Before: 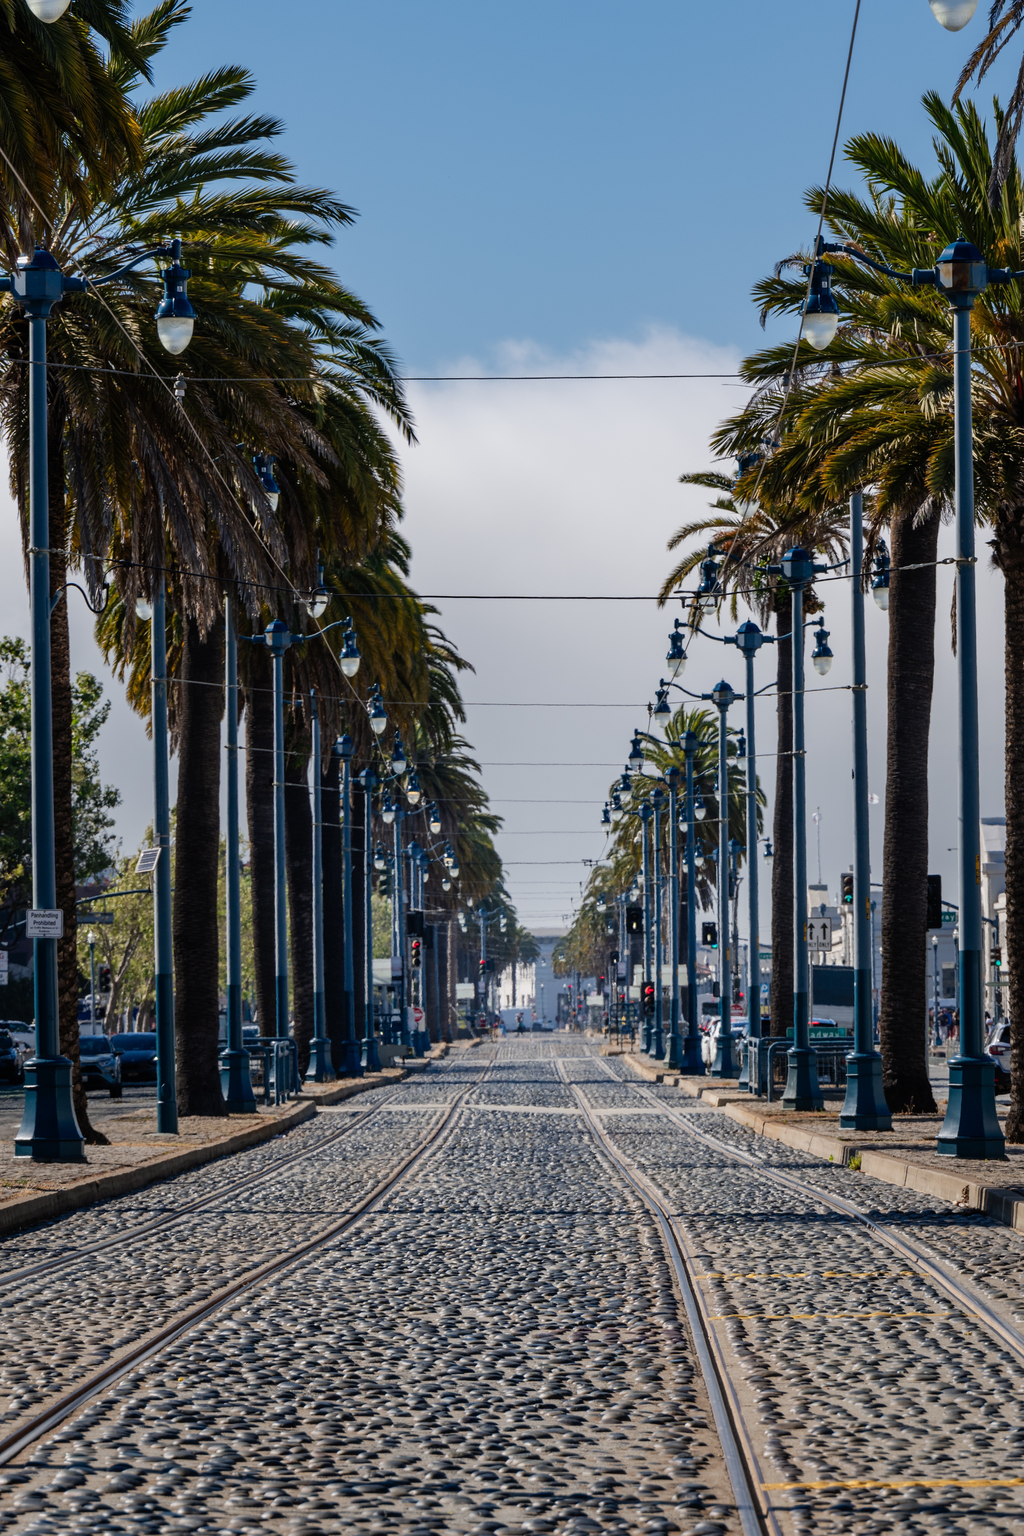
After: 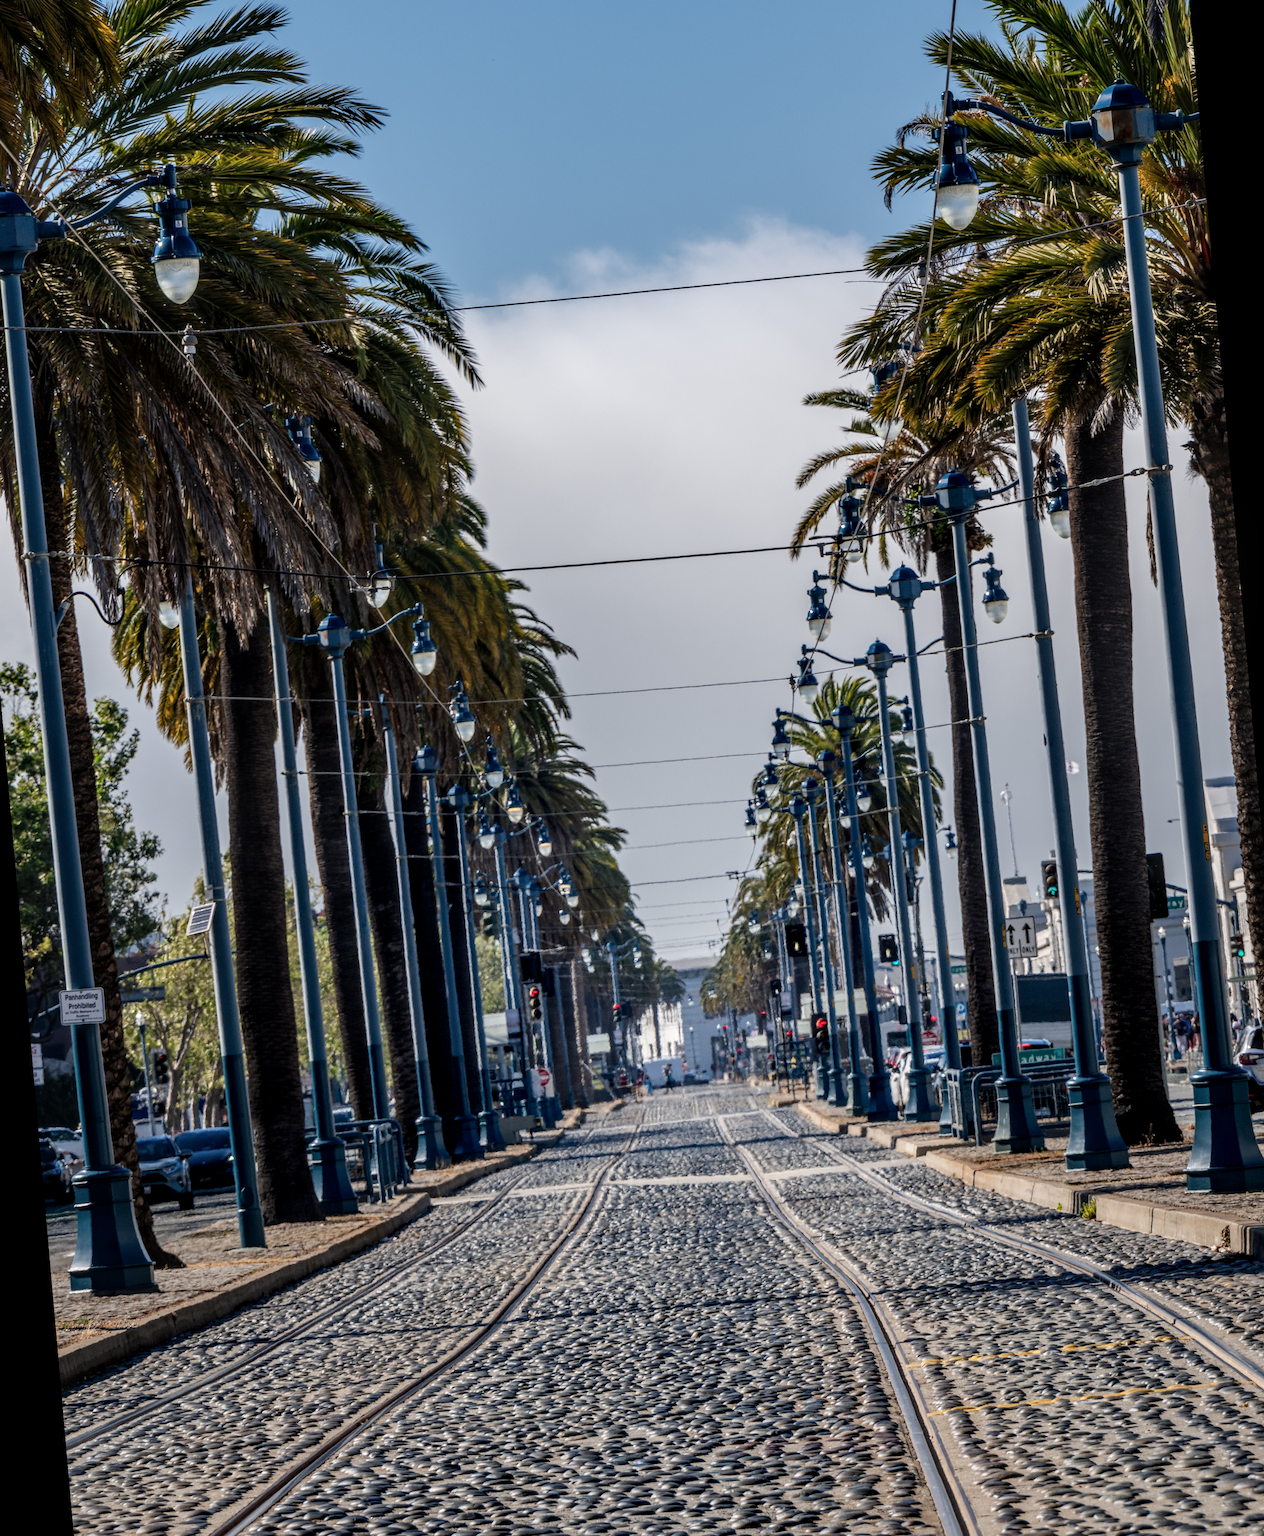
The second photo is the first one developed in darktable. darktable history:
rotate and perspective: rotation -5°, crop left 0.05, crop right 0.952, crop top 0.11, crop bottom 0.89
local contrast: highlights 61%, detail 143%, midtone range 0.428
